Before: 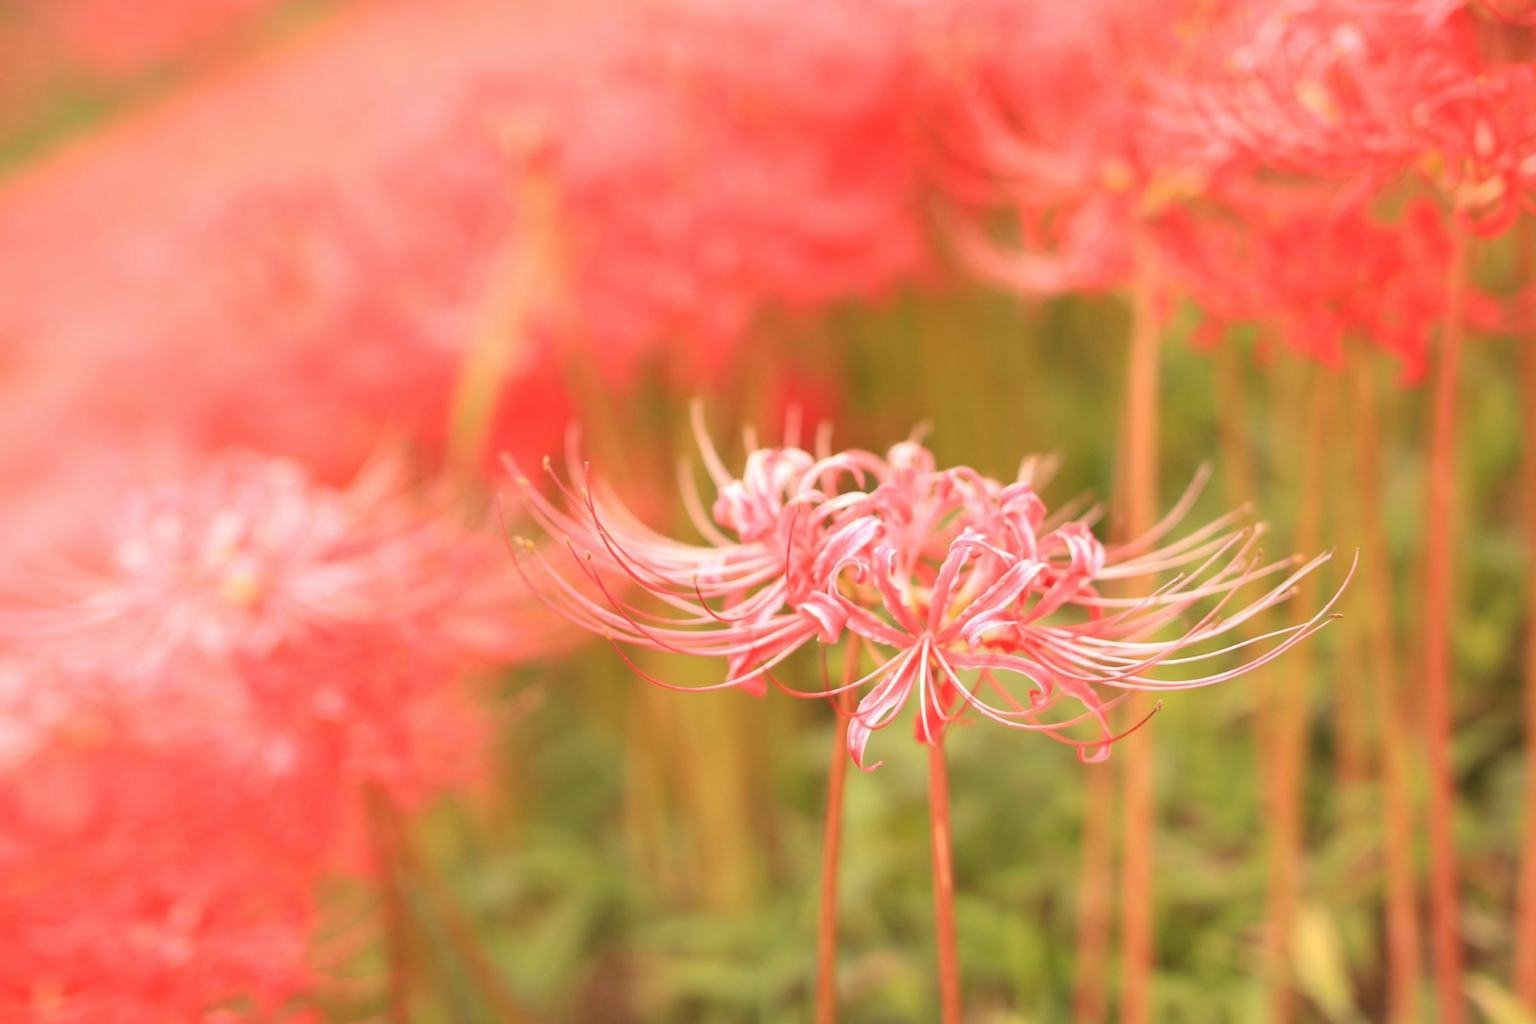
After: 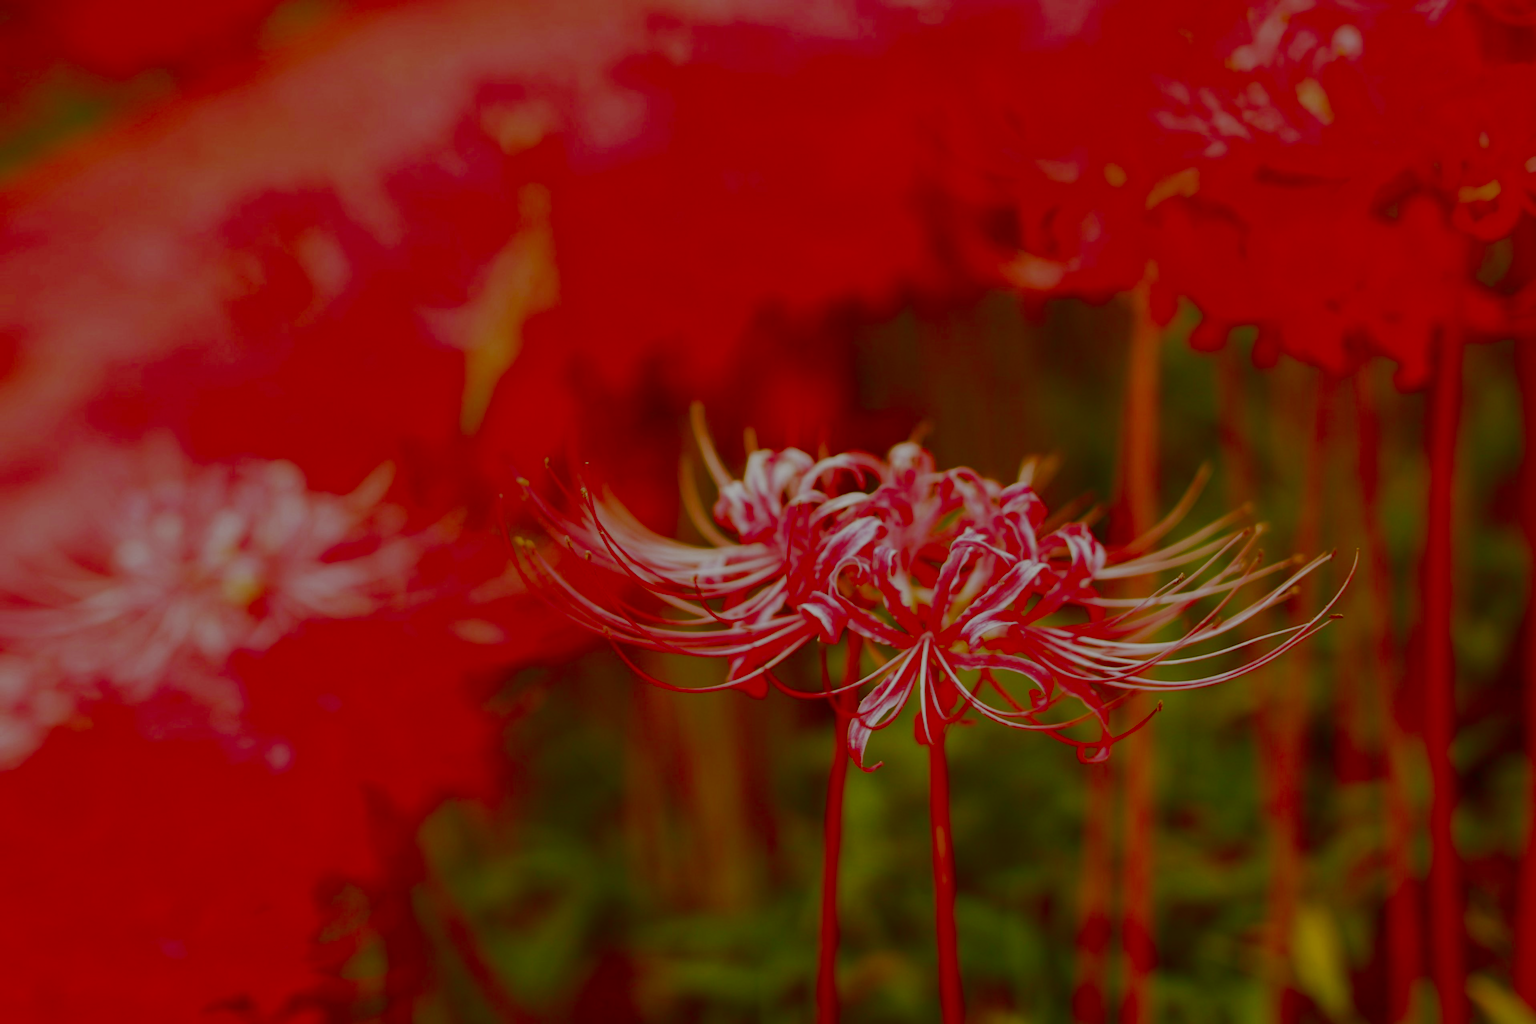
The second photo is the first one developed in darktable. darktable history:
filmic rgb: black relative exposure -7.98 EV, white relative exposure 3.95 EV, threshold -0.269 EV, transition 3.19 EV, structure ↔ texture 99.31%, hardness 4.27, preserve chrominance no, color science v5 (2021), enable highlight reconstruction true
contrast brightness saturation: brightness -0.988, saturation 0.991
